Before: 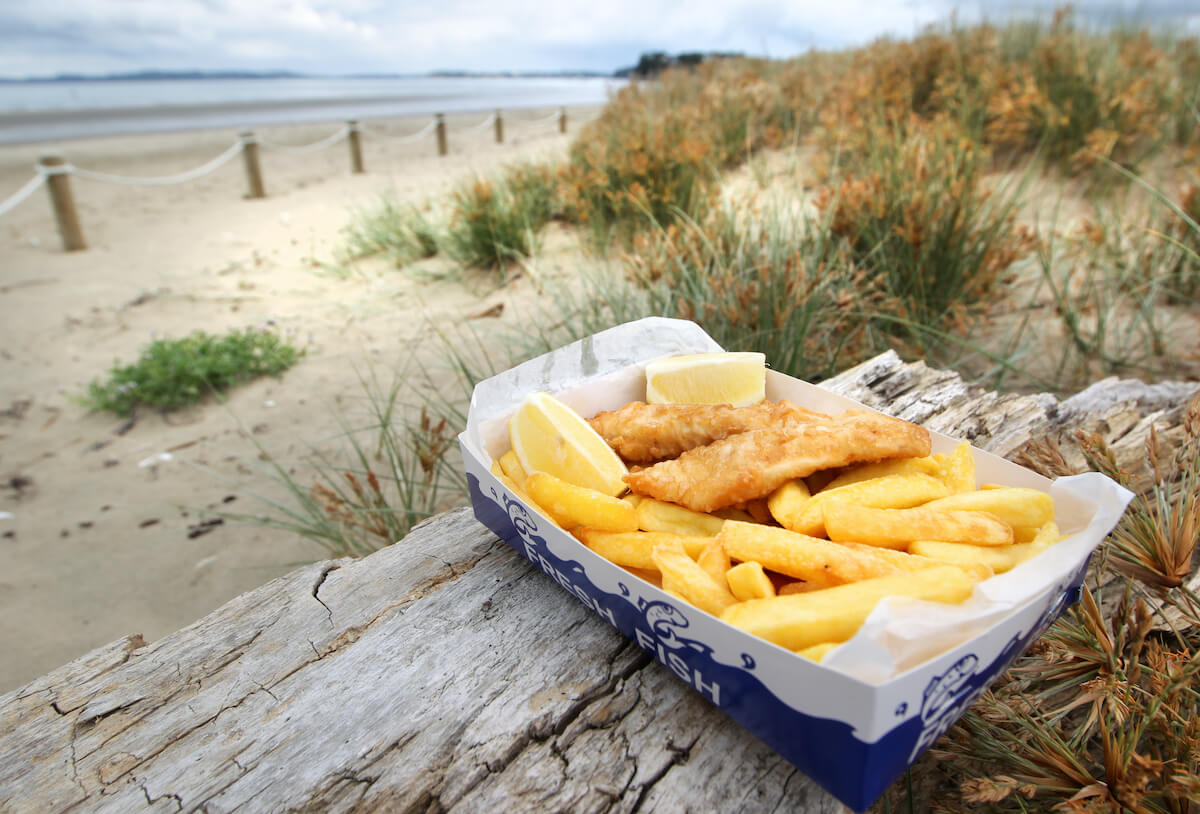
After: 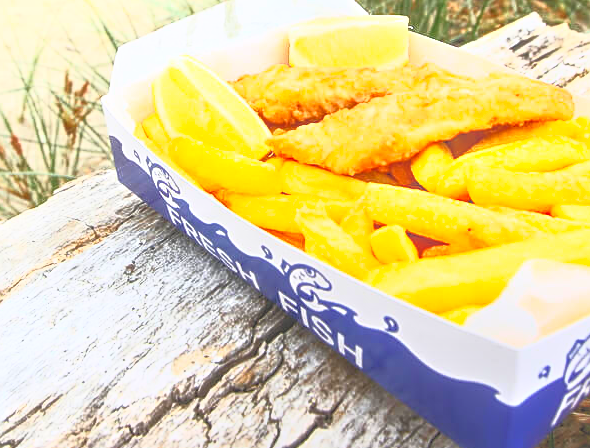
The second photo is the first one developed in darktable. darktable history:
local contrast: highlights 73%, shadows 14%, midtone range 0.198
crop: left 29.758%, top 41.411%, right 21.055%, bottom 3.461%
sharpen: on, module defaults
contrast brightness saturation: contrast 0.812, brightness 0.585, saturation 0.605
